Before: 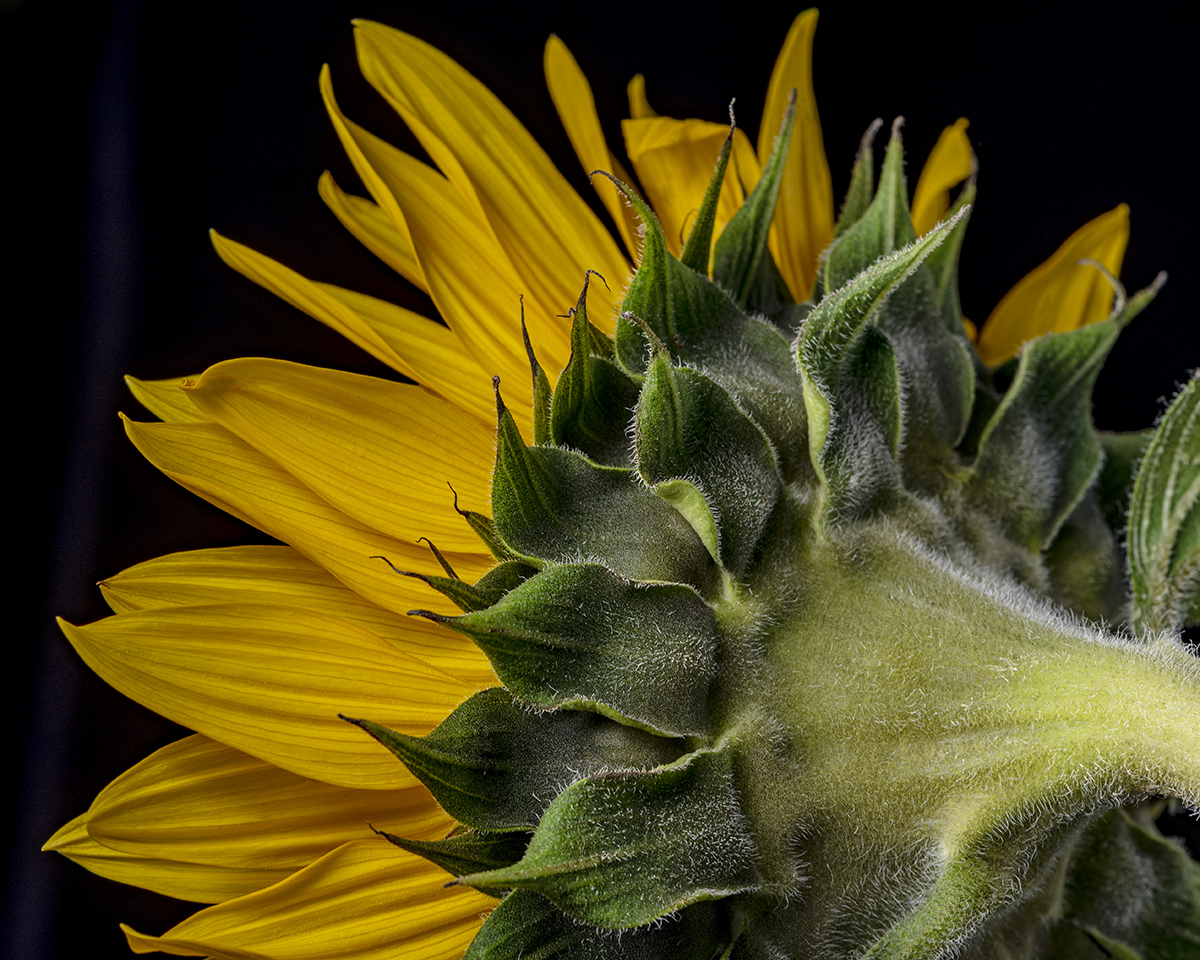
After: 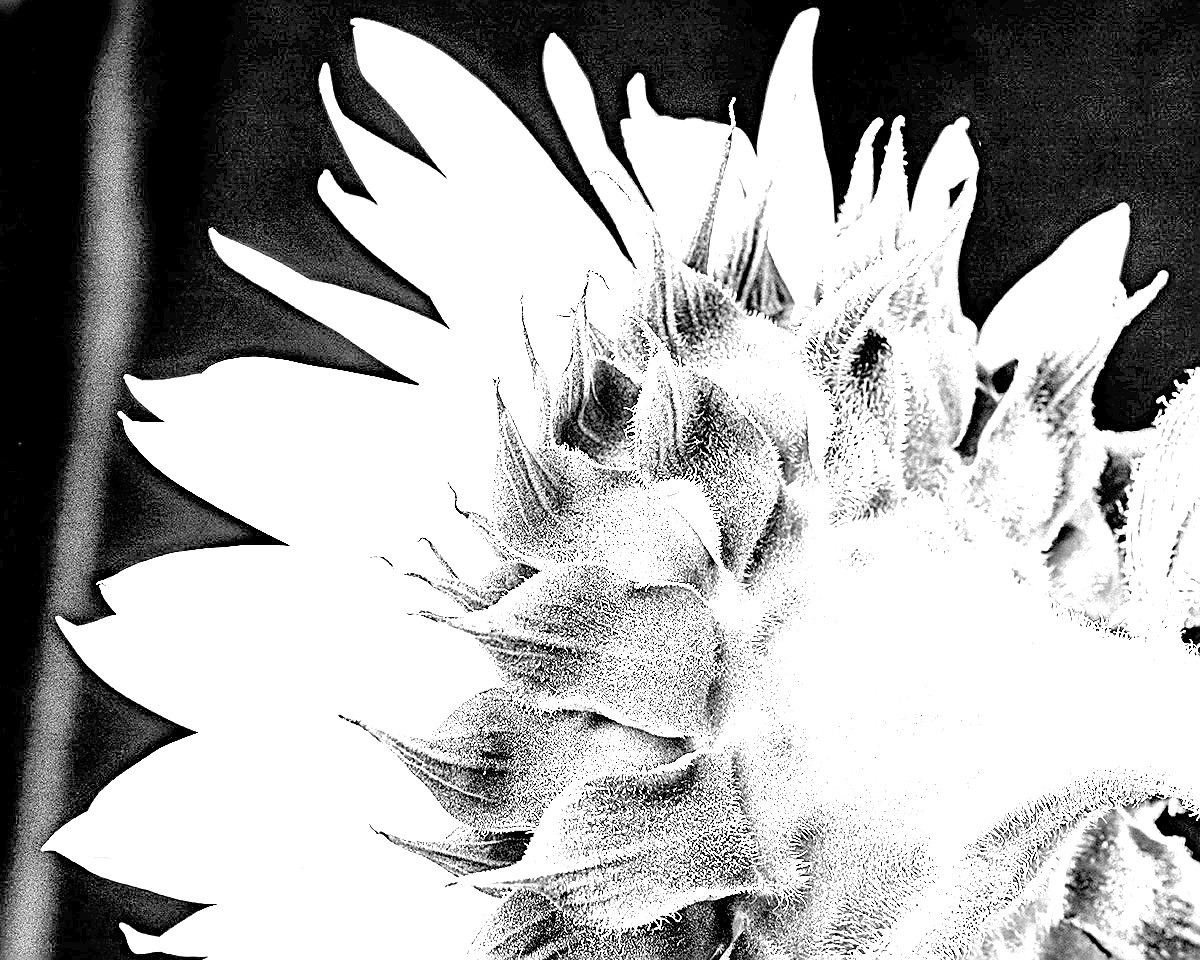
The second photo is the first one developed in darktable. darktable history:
color calibration: output gray [0.18, 0.41, 0.41, 0], gray › normalize channels true, illuminant same as pipeline (D50), adaptation XYZ, x 0.346, y 0.359, gamut compression 0
sharpen: amount 0.75
white balance: red 8, blue 8
contrast brightness saturation: brightness 0.15
